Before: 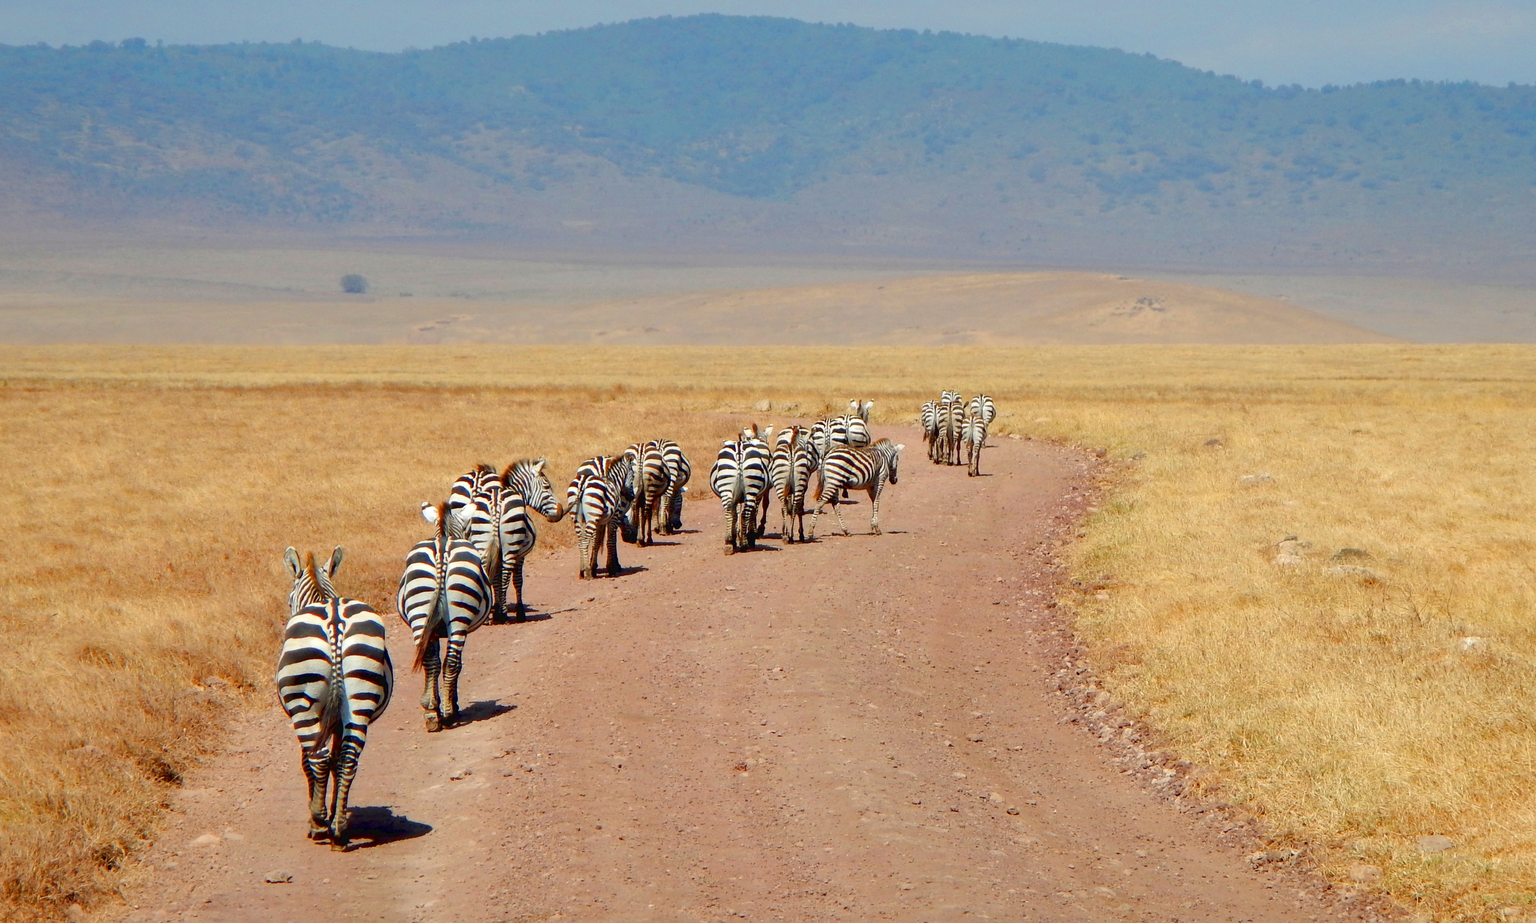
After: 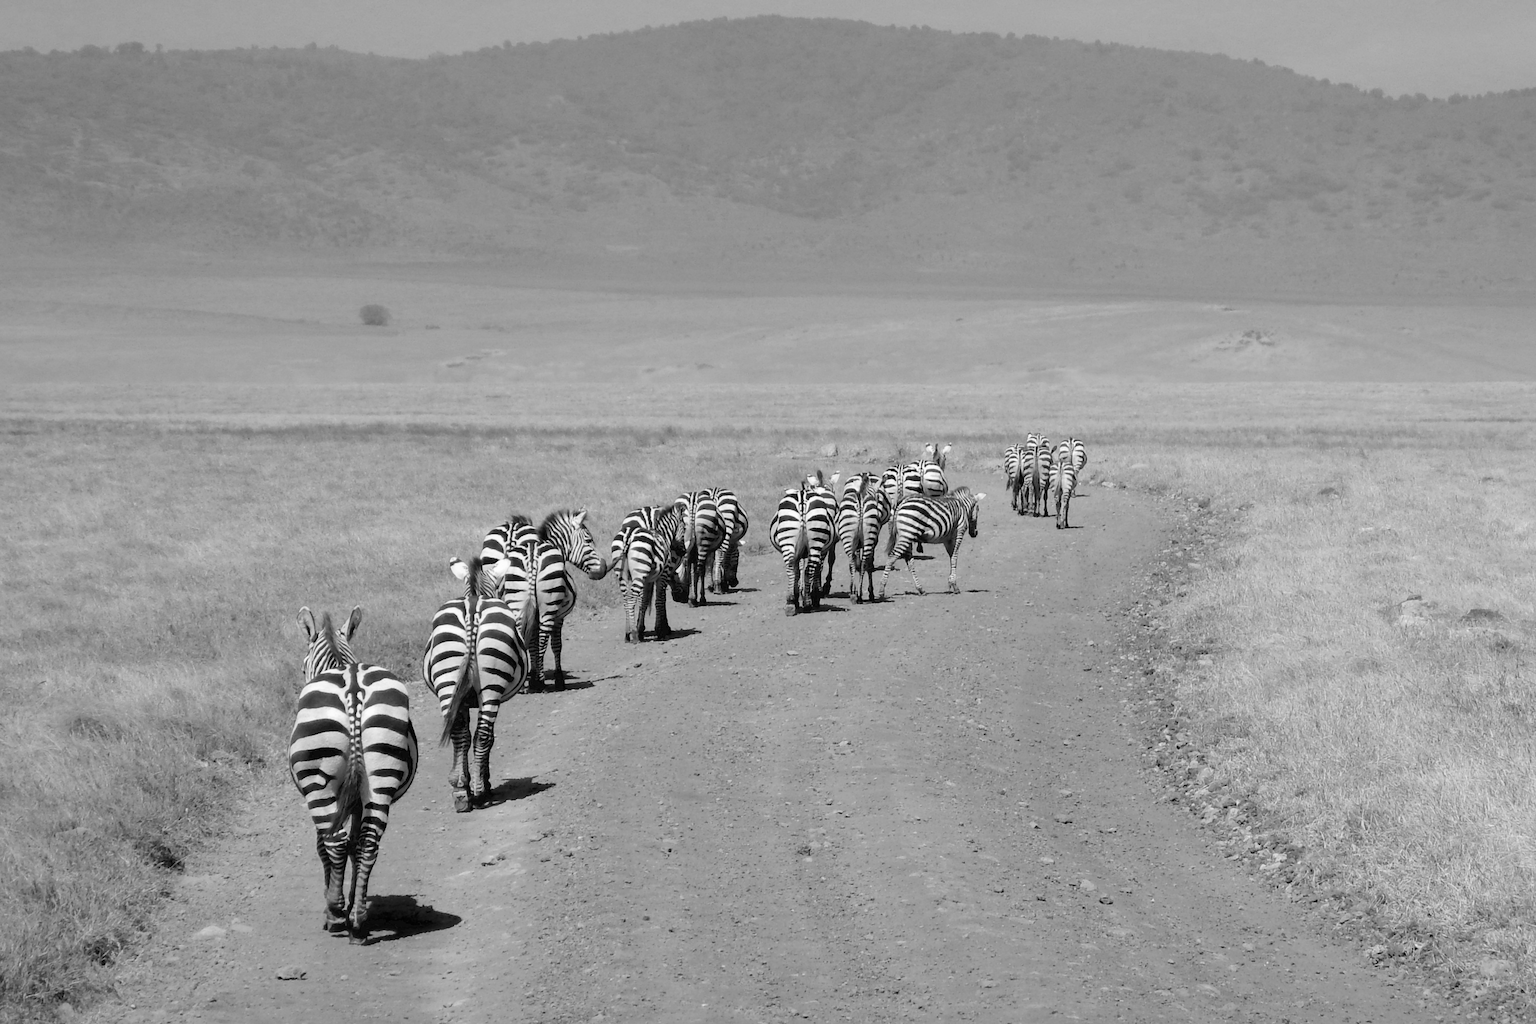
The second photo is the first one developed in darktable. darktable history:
crop and rotate: left 1.088%, right 8.807%
monochrome: size 1
white balance: emerald 1
